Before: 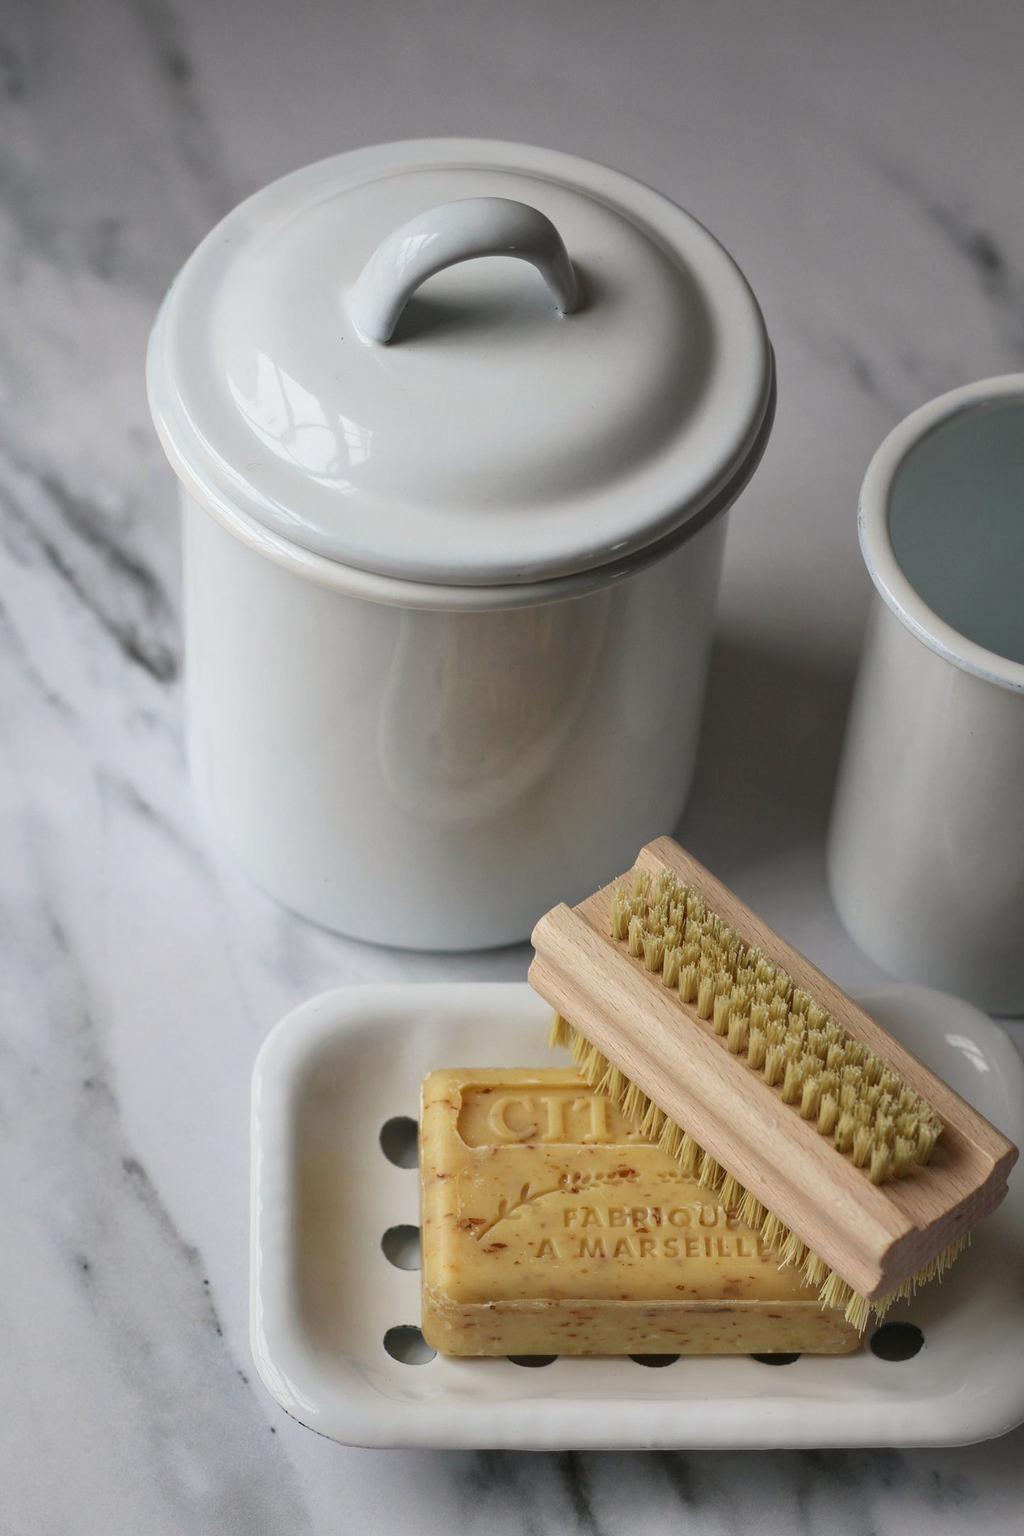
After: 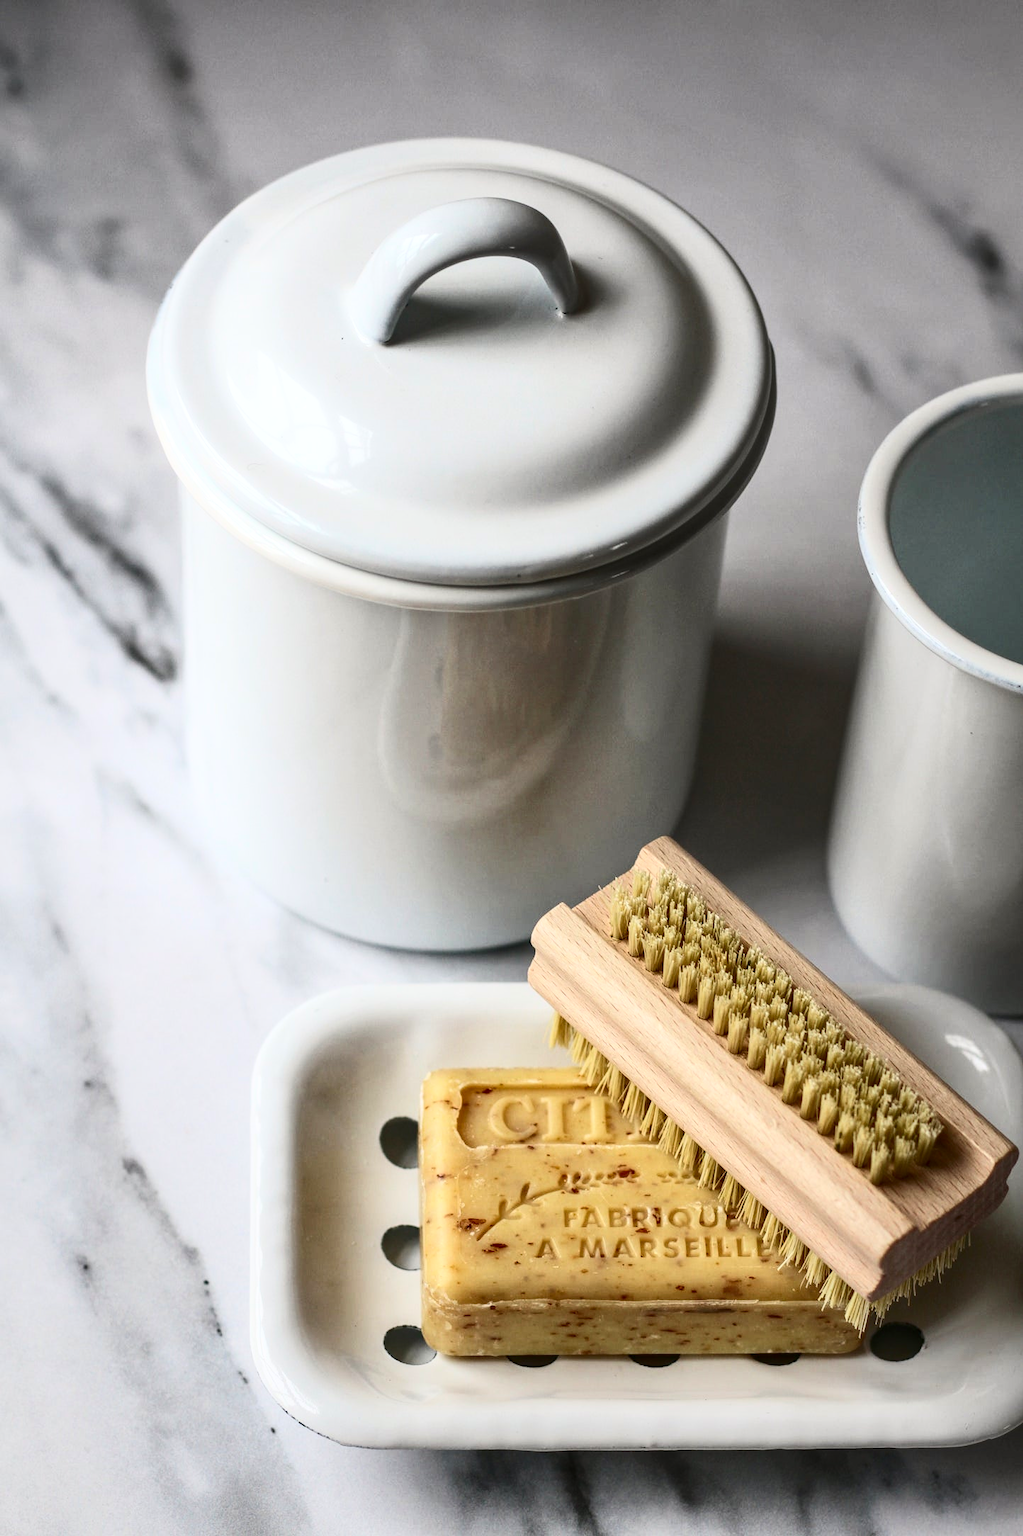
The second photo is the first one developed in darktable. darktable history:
contrast brightness saturation: contrast 0.4, brightness 0.1, saturation 0.21
bloom: size 3%, threshold 100%, strength 0%
local contrast: on, module defaults
